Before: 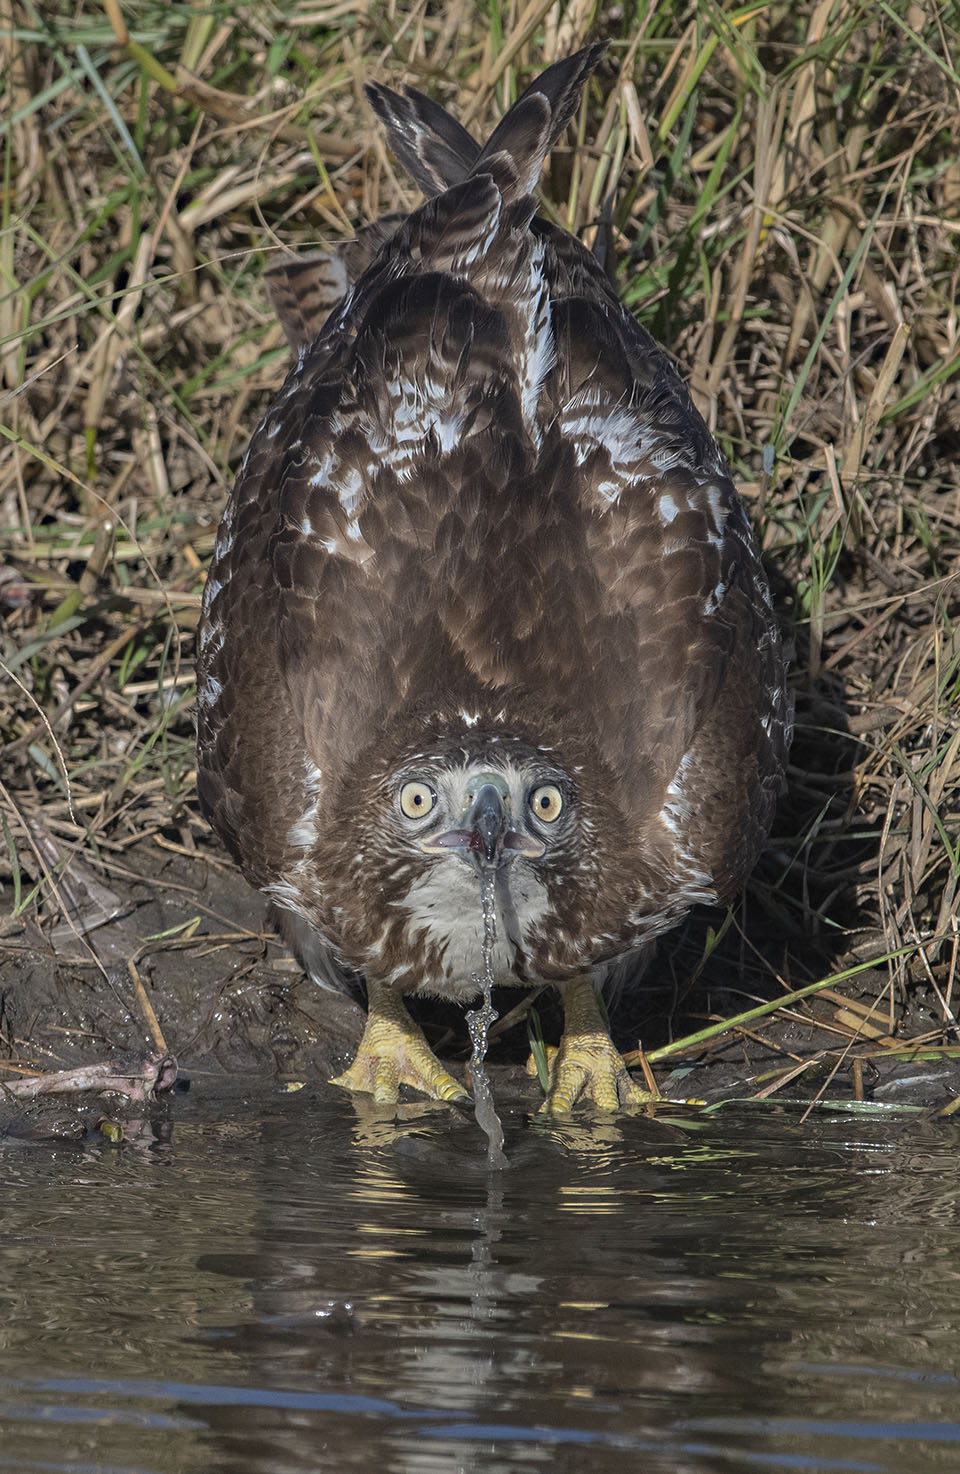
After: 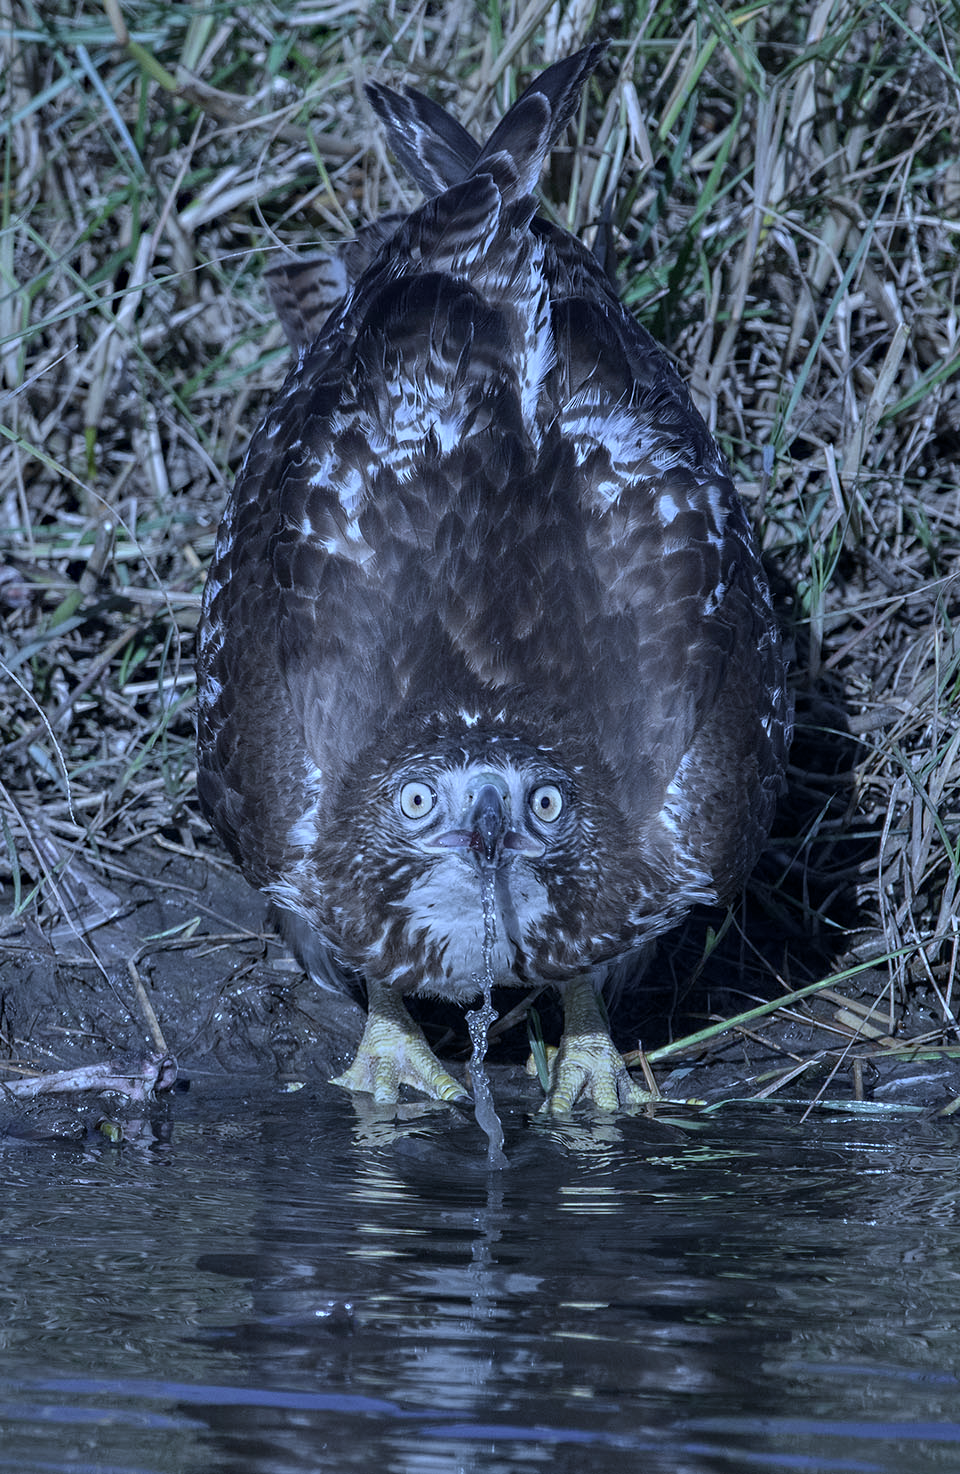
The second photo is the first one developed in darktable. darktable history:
contrast brightness saturation: contrast 0.1, saturation -0.36
white balance: red 0.766, blue 1.537
exposure: black level correction 0.001, exposure 0.014 EV, compensate highlight preservation false
